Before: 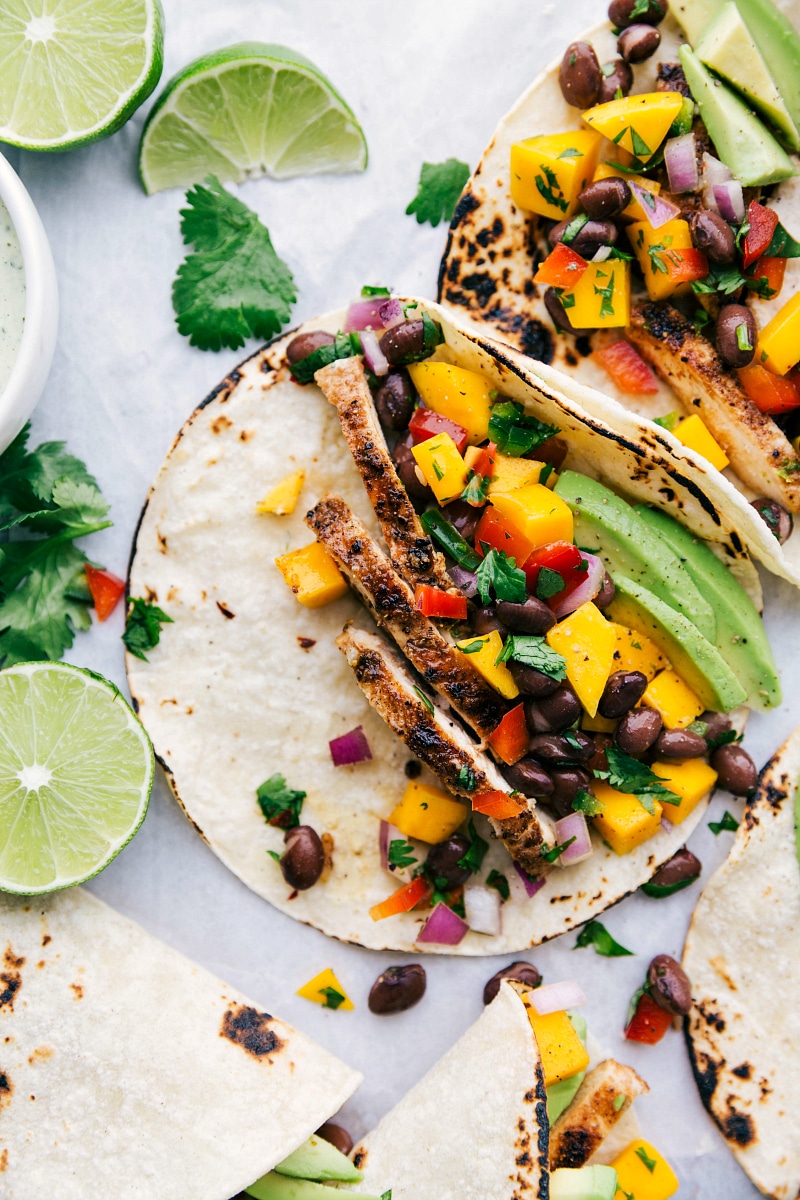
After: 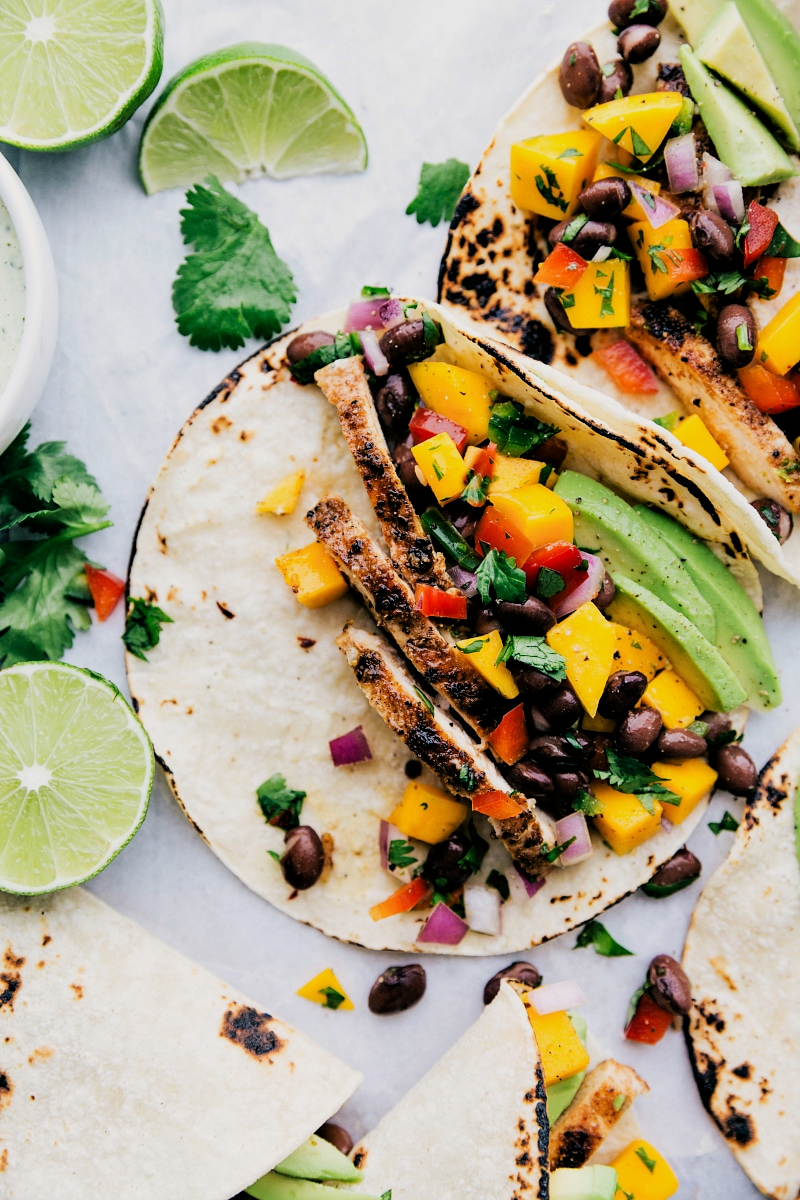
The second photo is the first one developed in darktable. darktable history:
filmic rgb: black relative exposure -11.73 EV, white relative exposure 5.44 EV, hardness 4.48, latitude 49.3%, contrast 1.142
